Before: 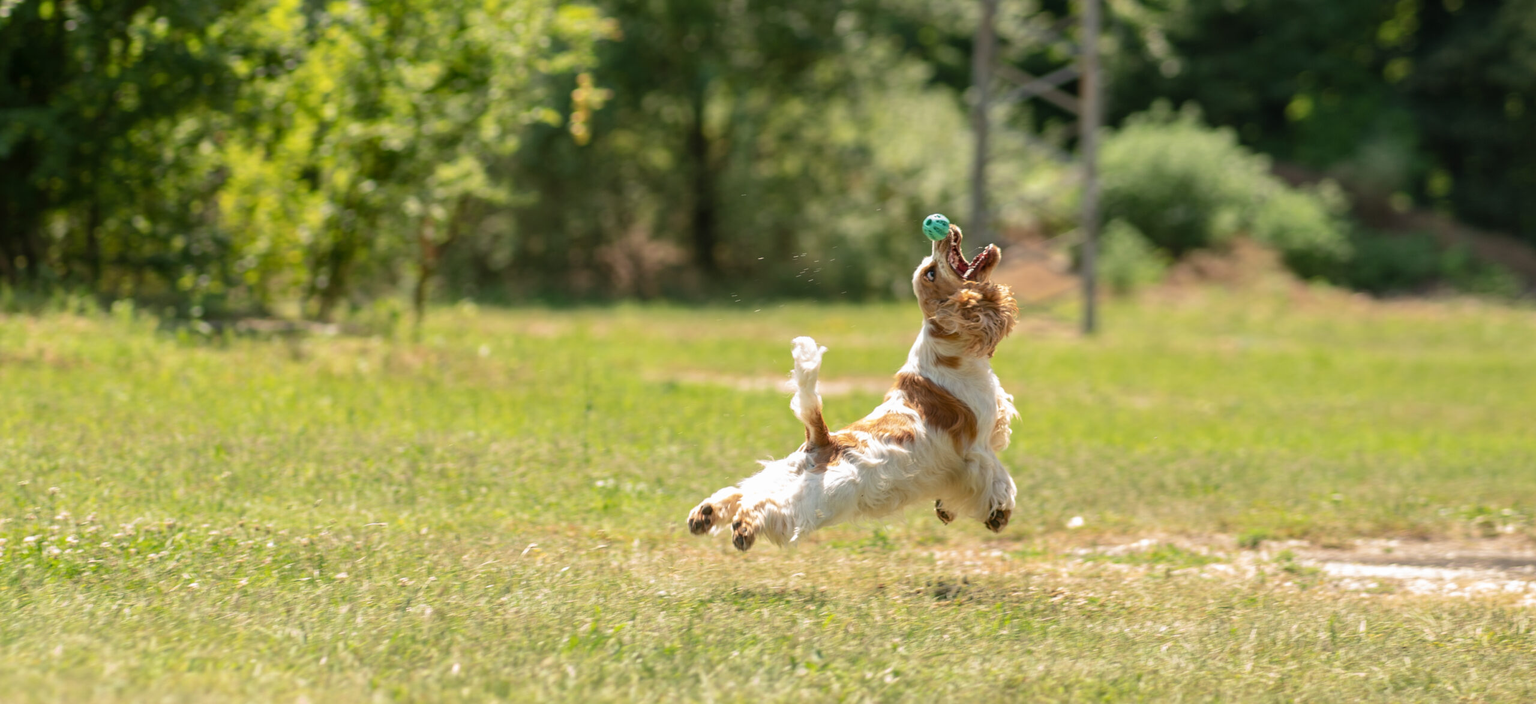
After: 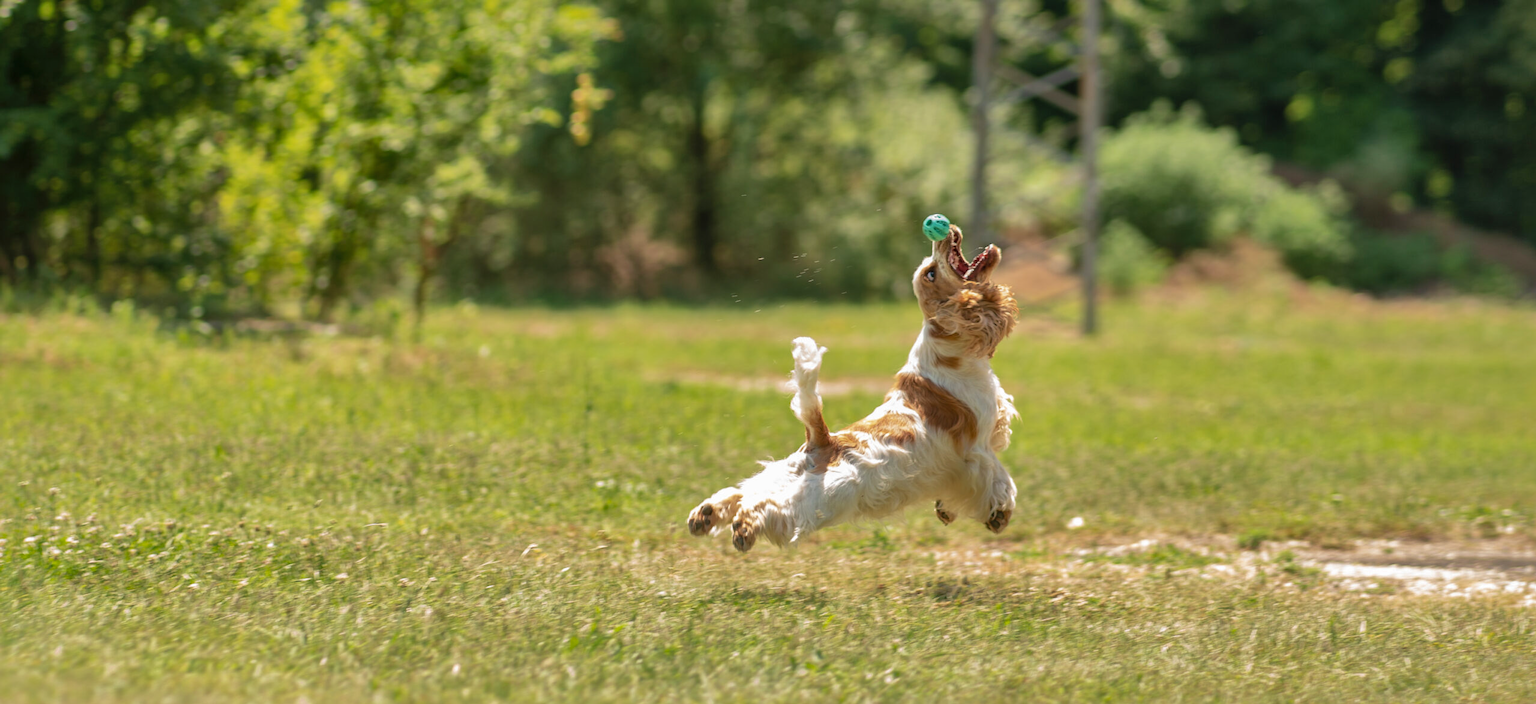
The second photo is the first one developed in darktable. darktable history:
shadows and highlights: shadows 39.3, highlights -59.97, highlights color adjustment 0.295%
velvia: strength 15.54%
